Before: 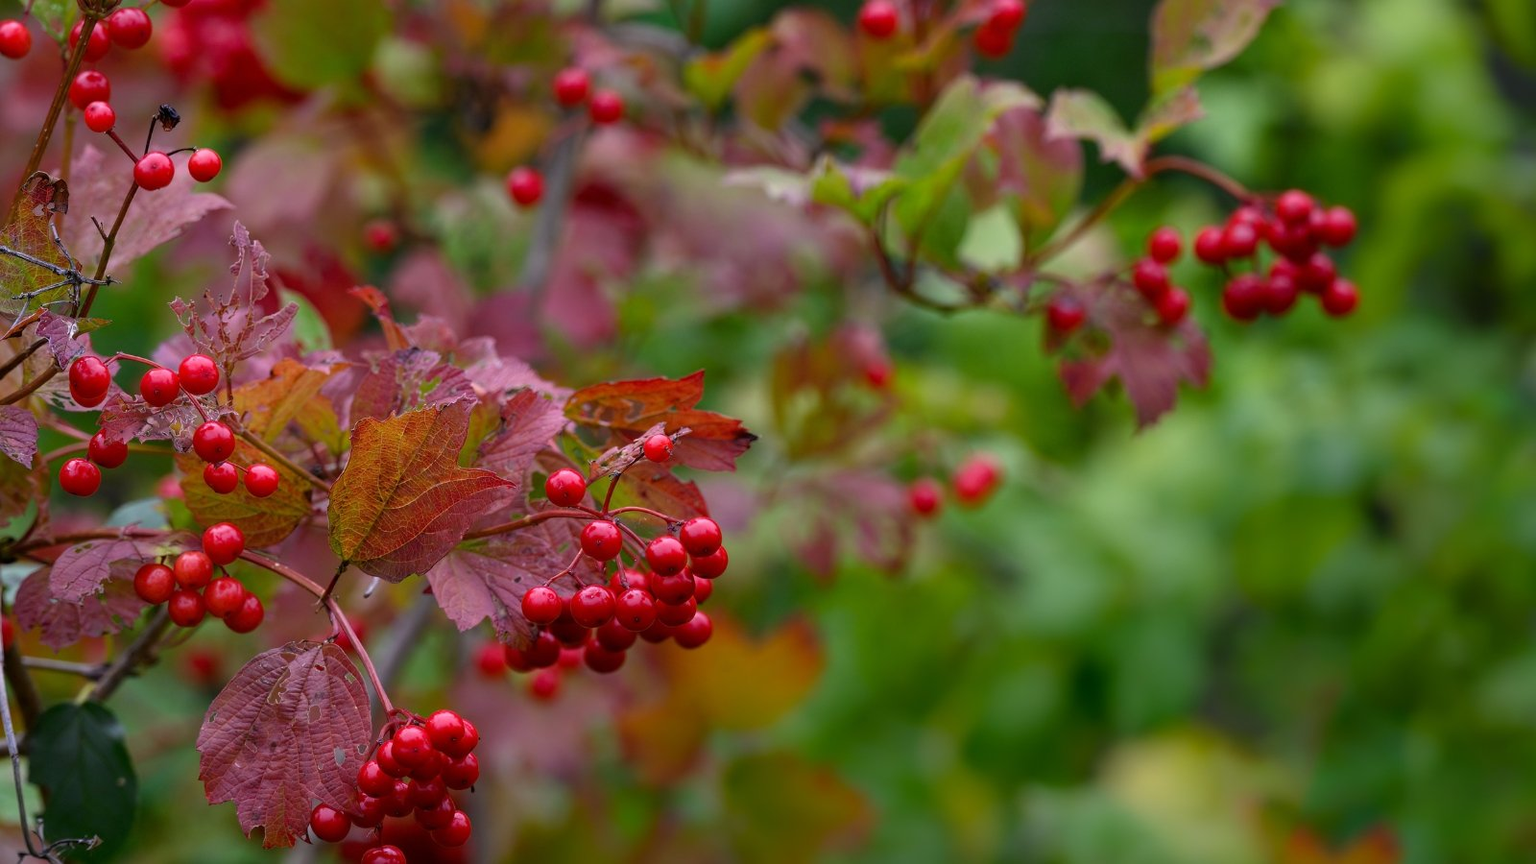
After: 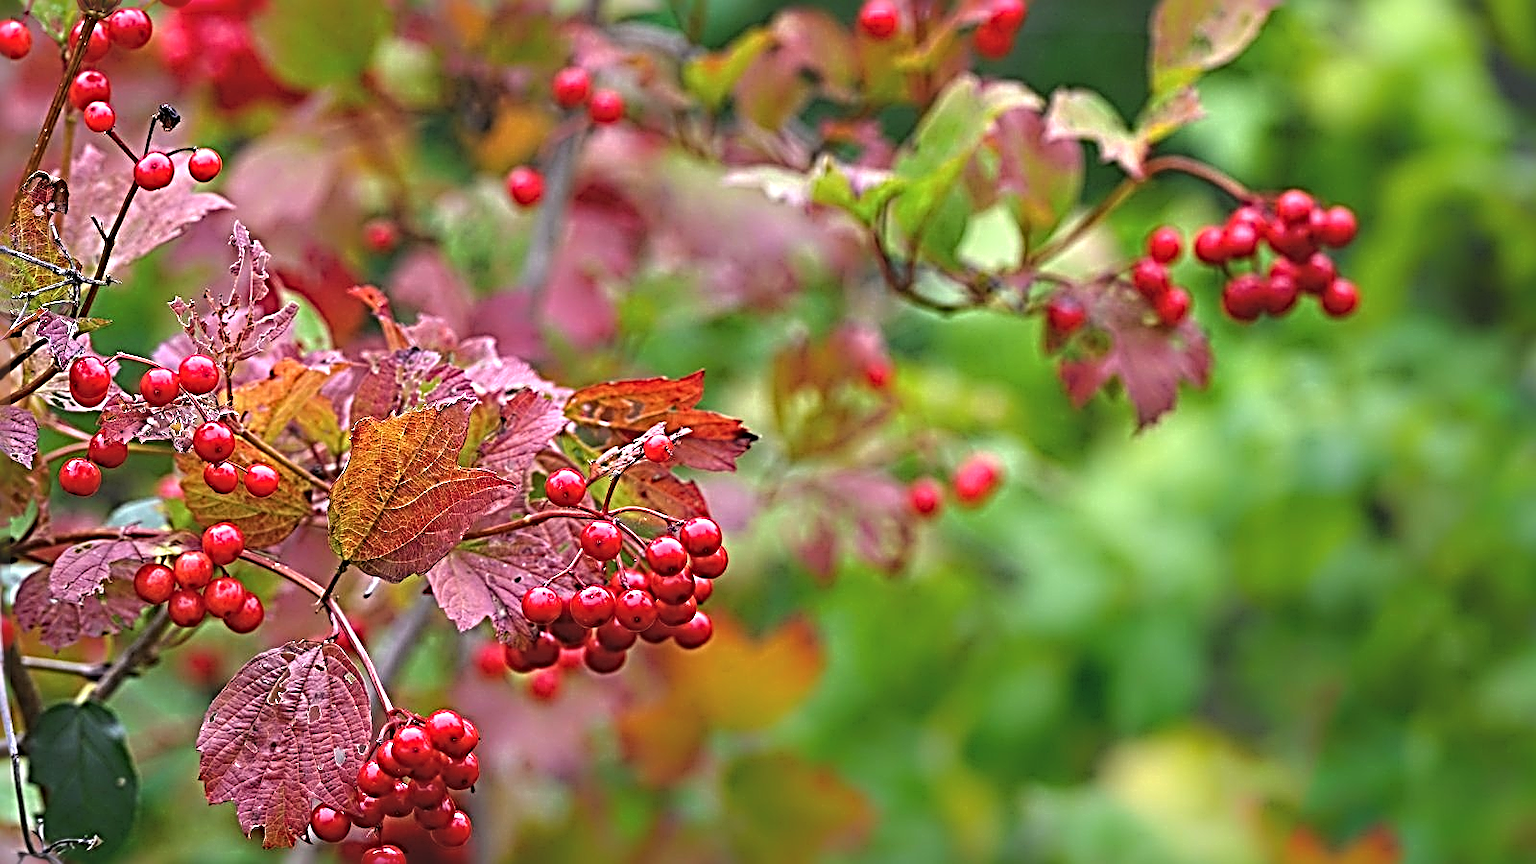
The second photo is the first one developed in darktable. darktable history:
sharpen: radius 4.003, amount 1.986
exposure: black level correction -0.005, exposure 1 EV, compensate highlight preservation false
